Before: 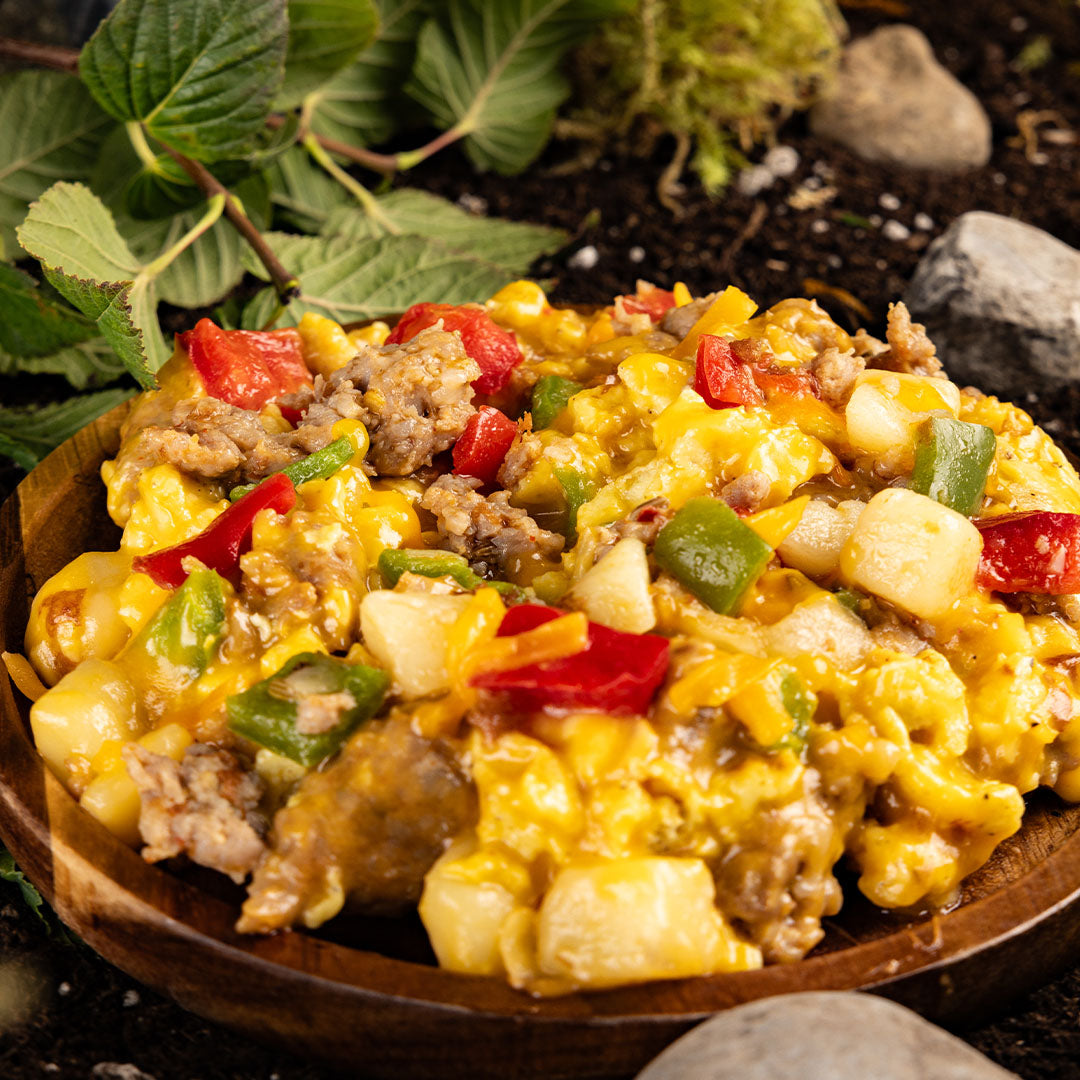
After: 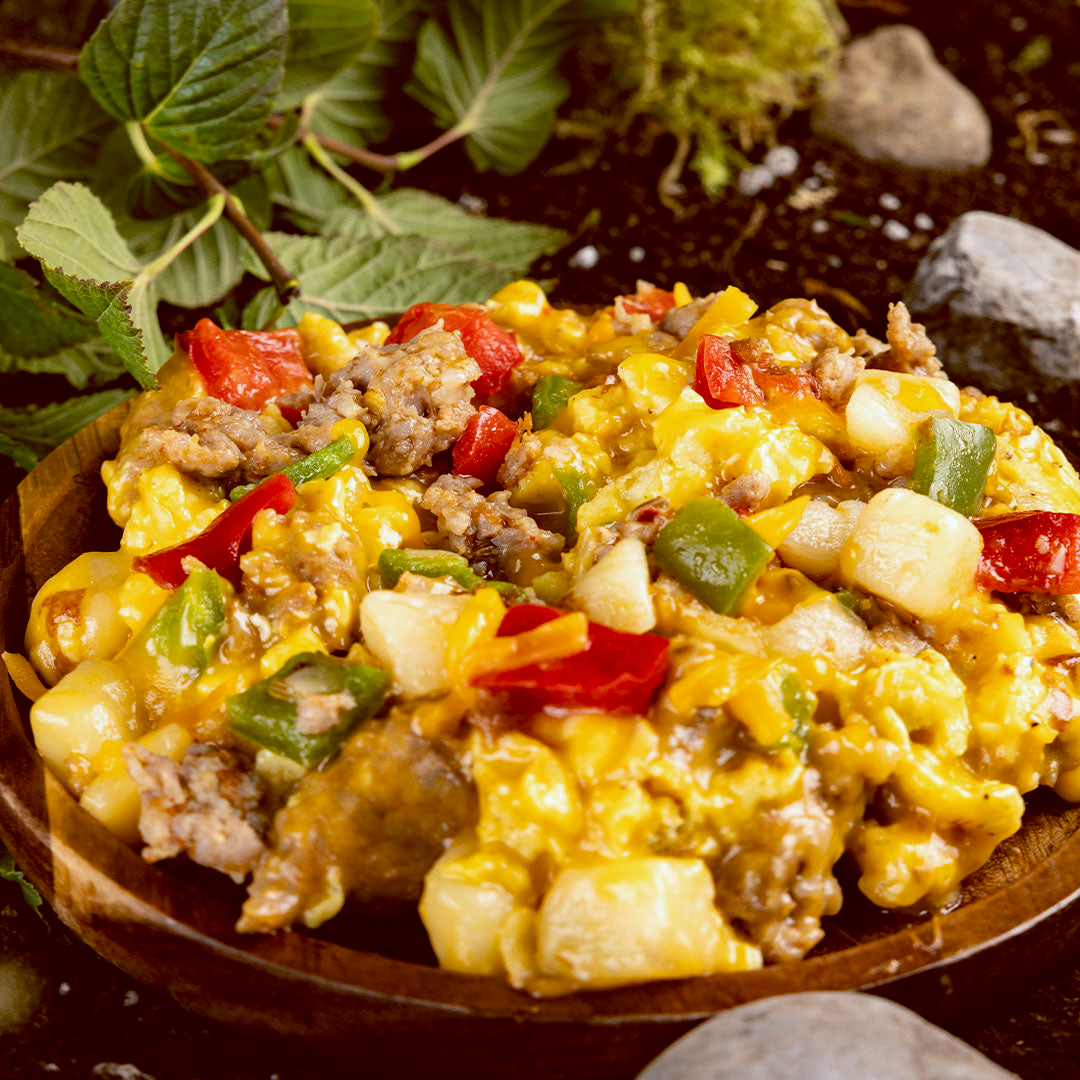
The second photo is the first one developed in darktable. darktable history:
white balance: red 0.974, blue 1.044
color balance: lift [1, 1.015, 1.004, 0.985], gamma [1, 0.958, 0.971, 1.042], gain [1, 0.956, 0.977, 1.044]
